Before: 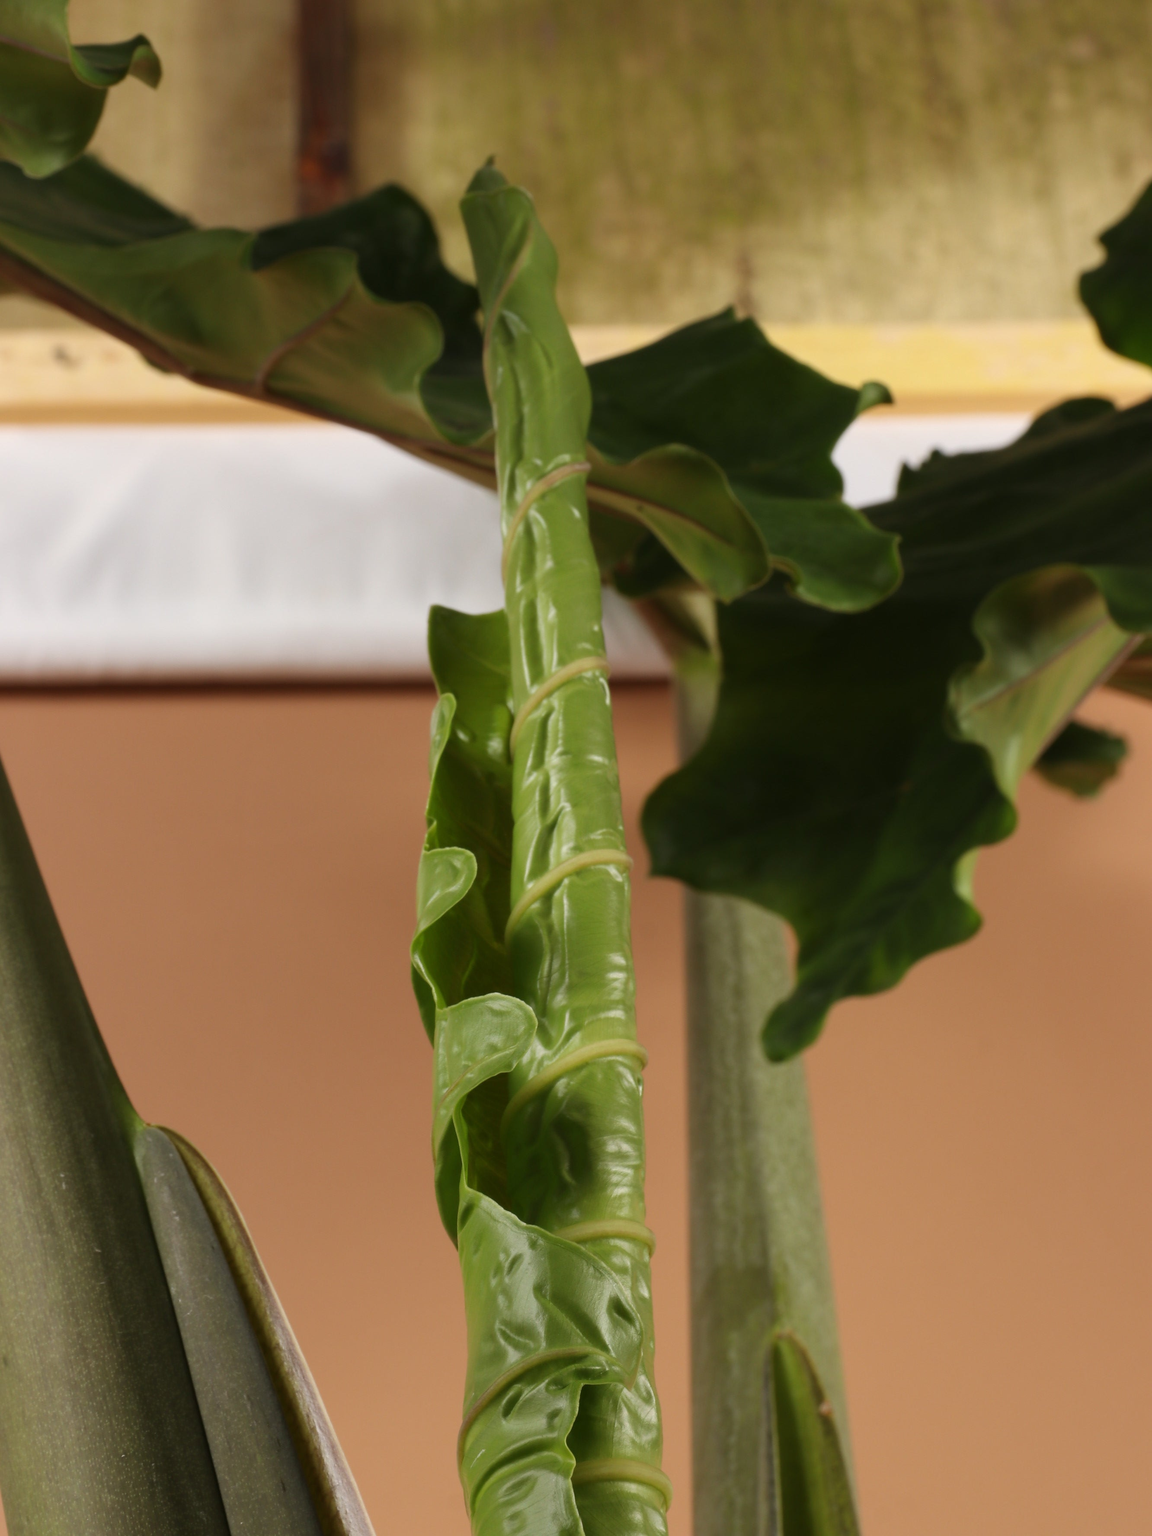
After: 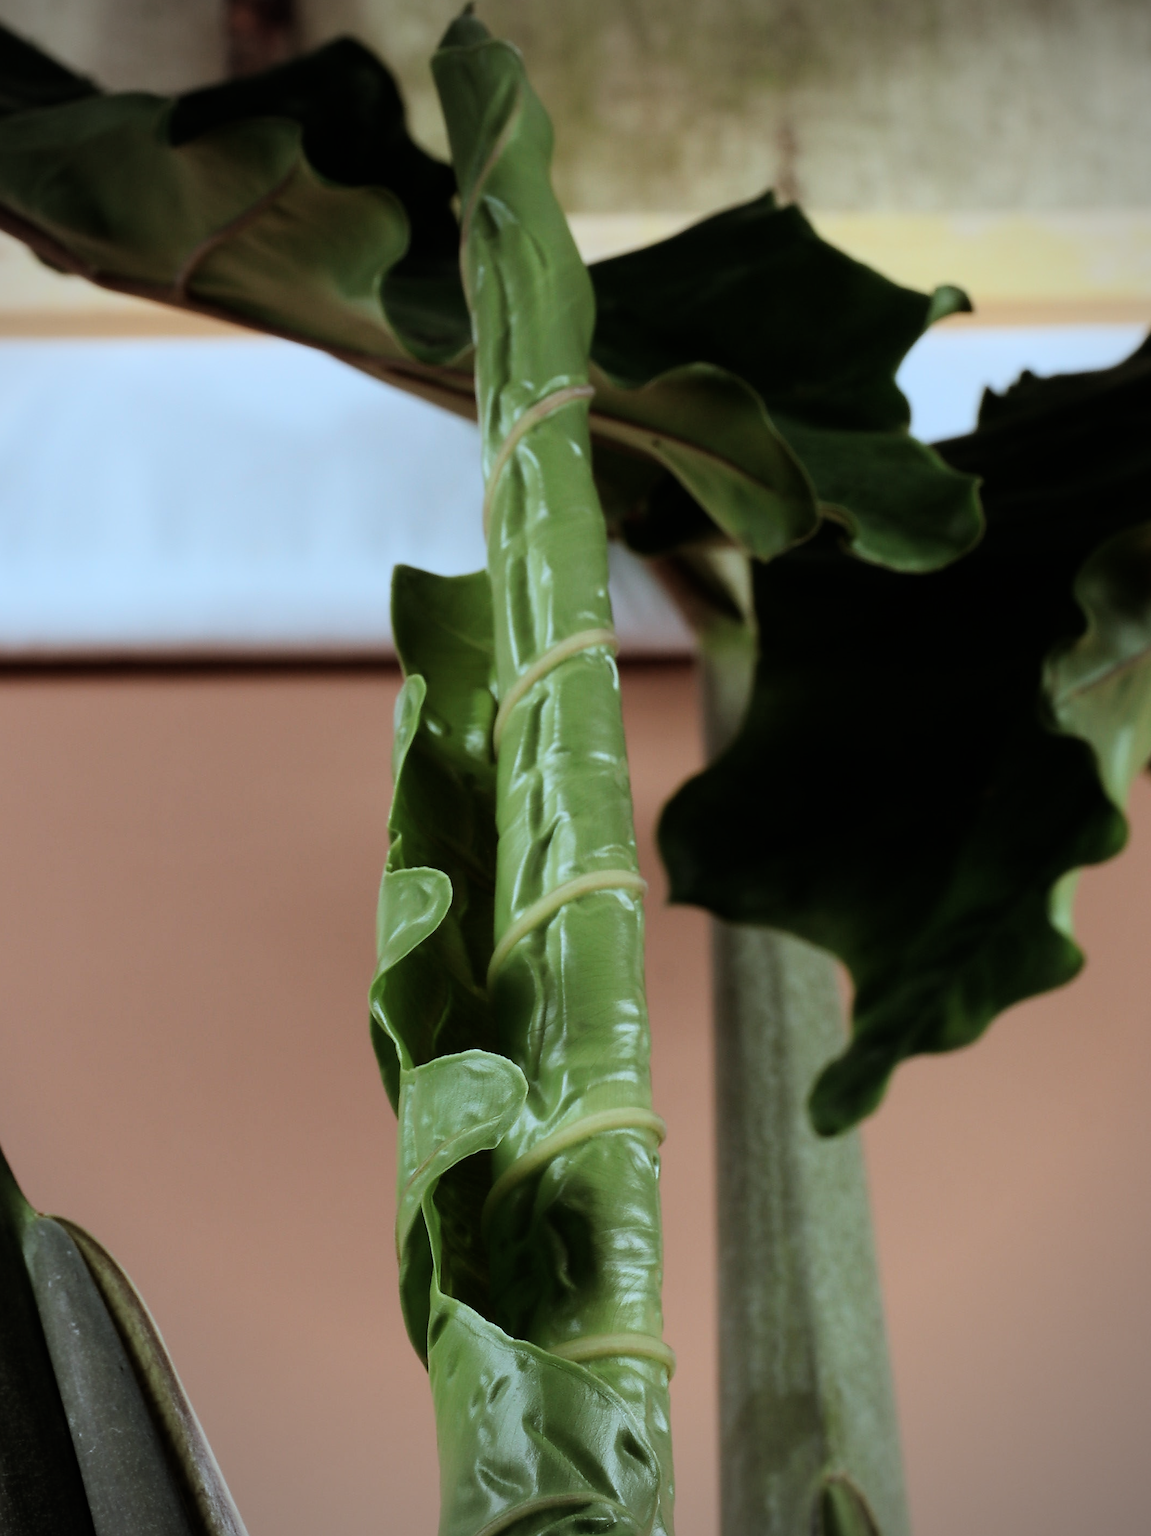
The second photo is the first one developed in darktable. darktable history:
color correction: highlights a* -9.35, highlights b* -23.15
vignetting: on, module defaults
filmic rgb: hardness 4.17, contrast 1.364, color science v6 (2022)
crop and rotate: left 10.071%, top 10.071%, right 10.02%, bottom 10.02%
sharpen: radius 1.4, amount 1.25, threshold 0.7
